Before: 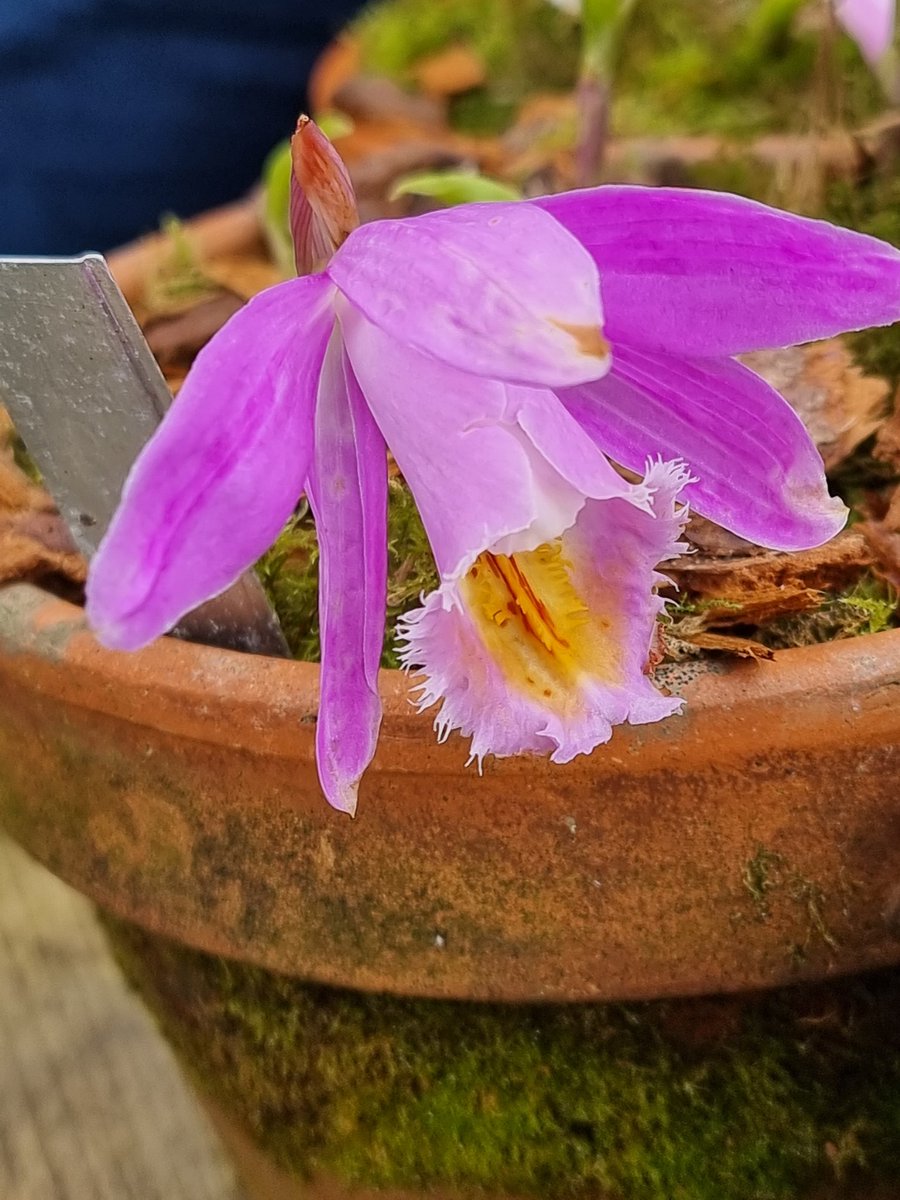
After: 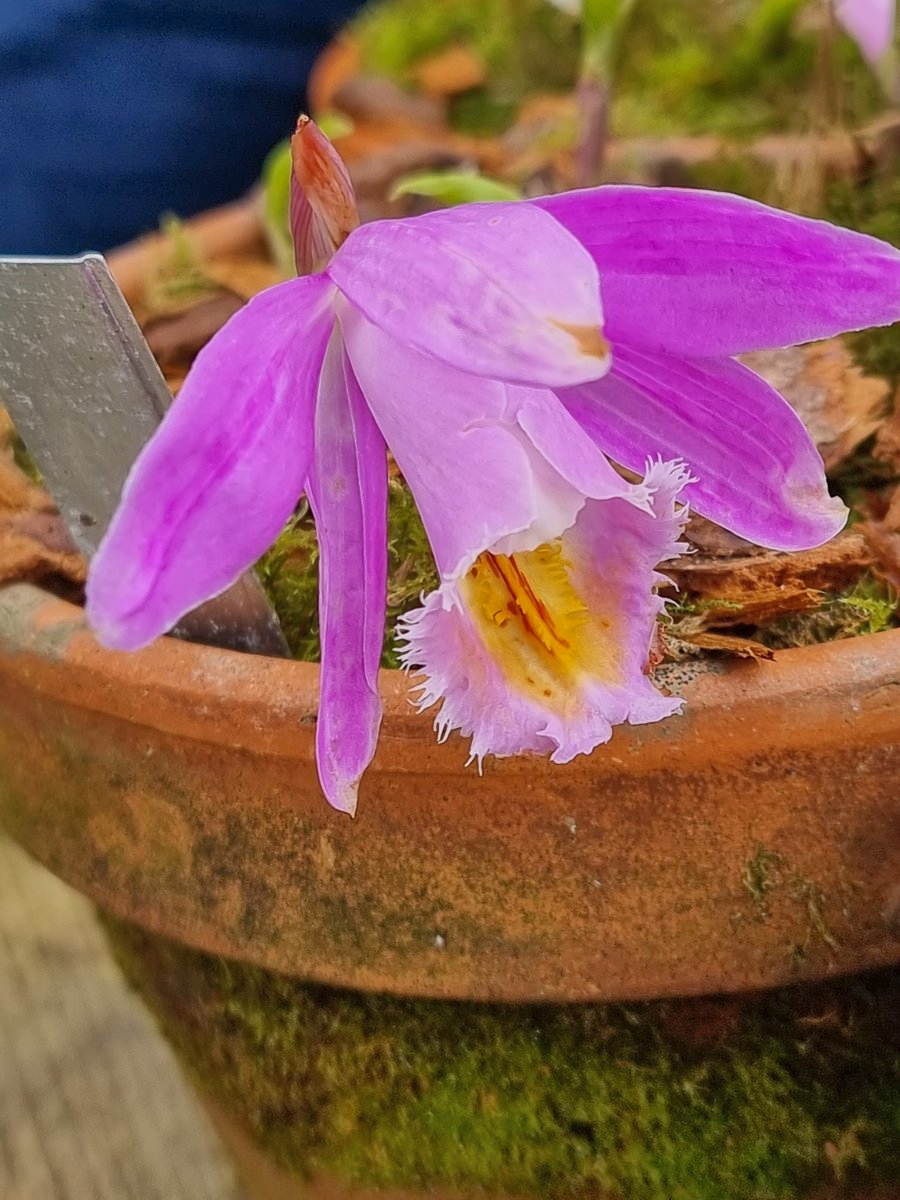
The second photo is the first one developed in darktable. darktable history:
shadows and highlights: highlights color adjustment 52.16%
